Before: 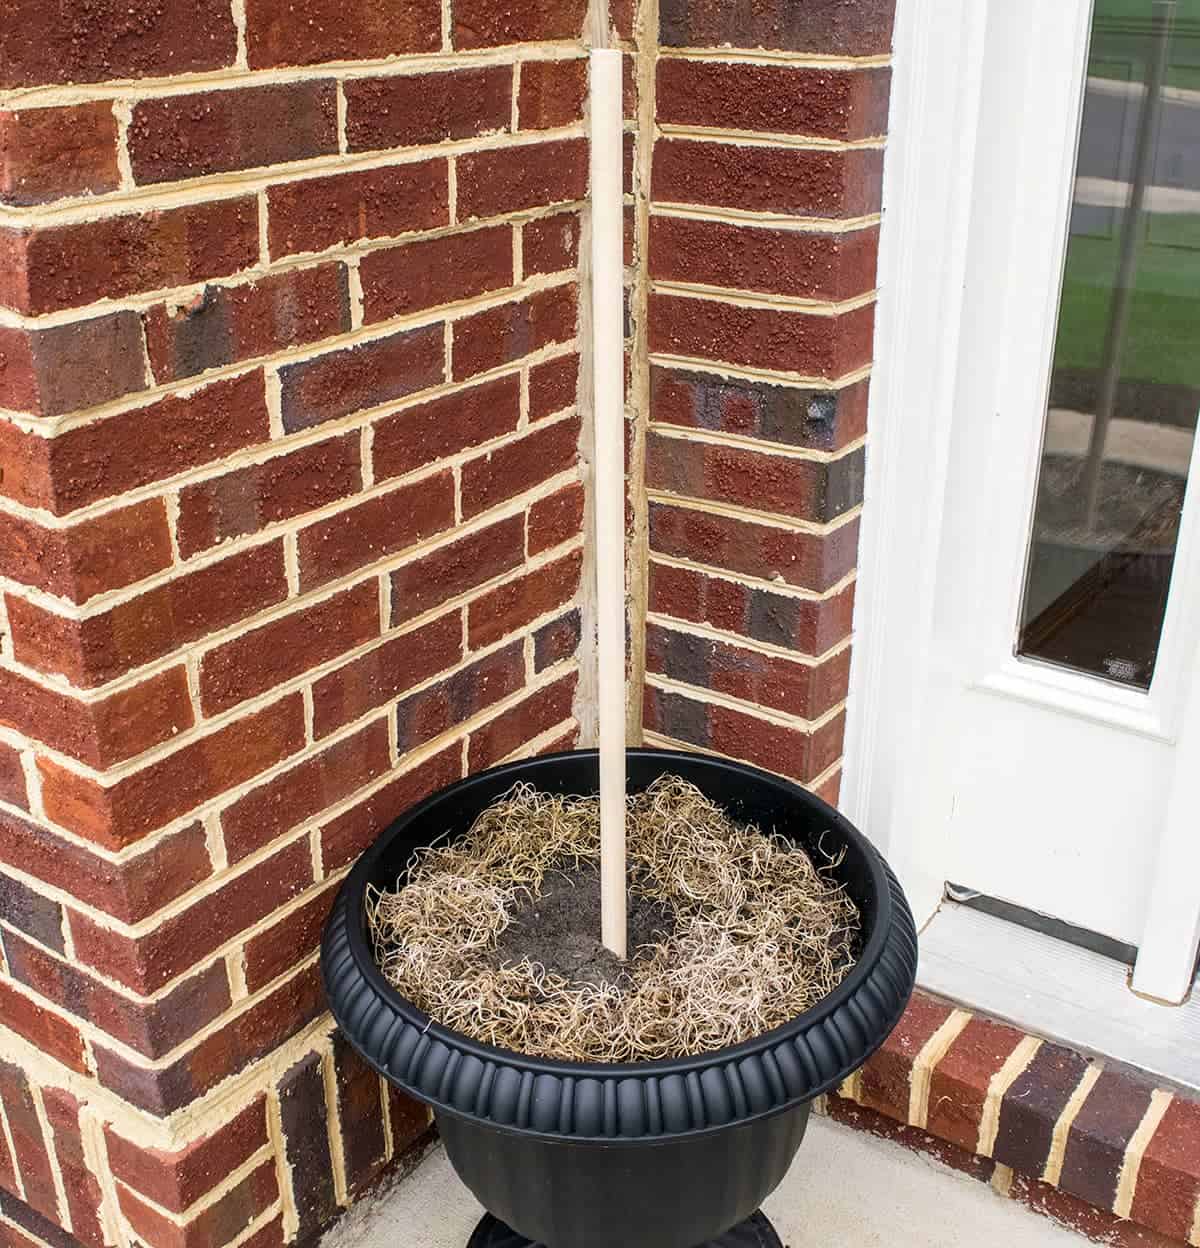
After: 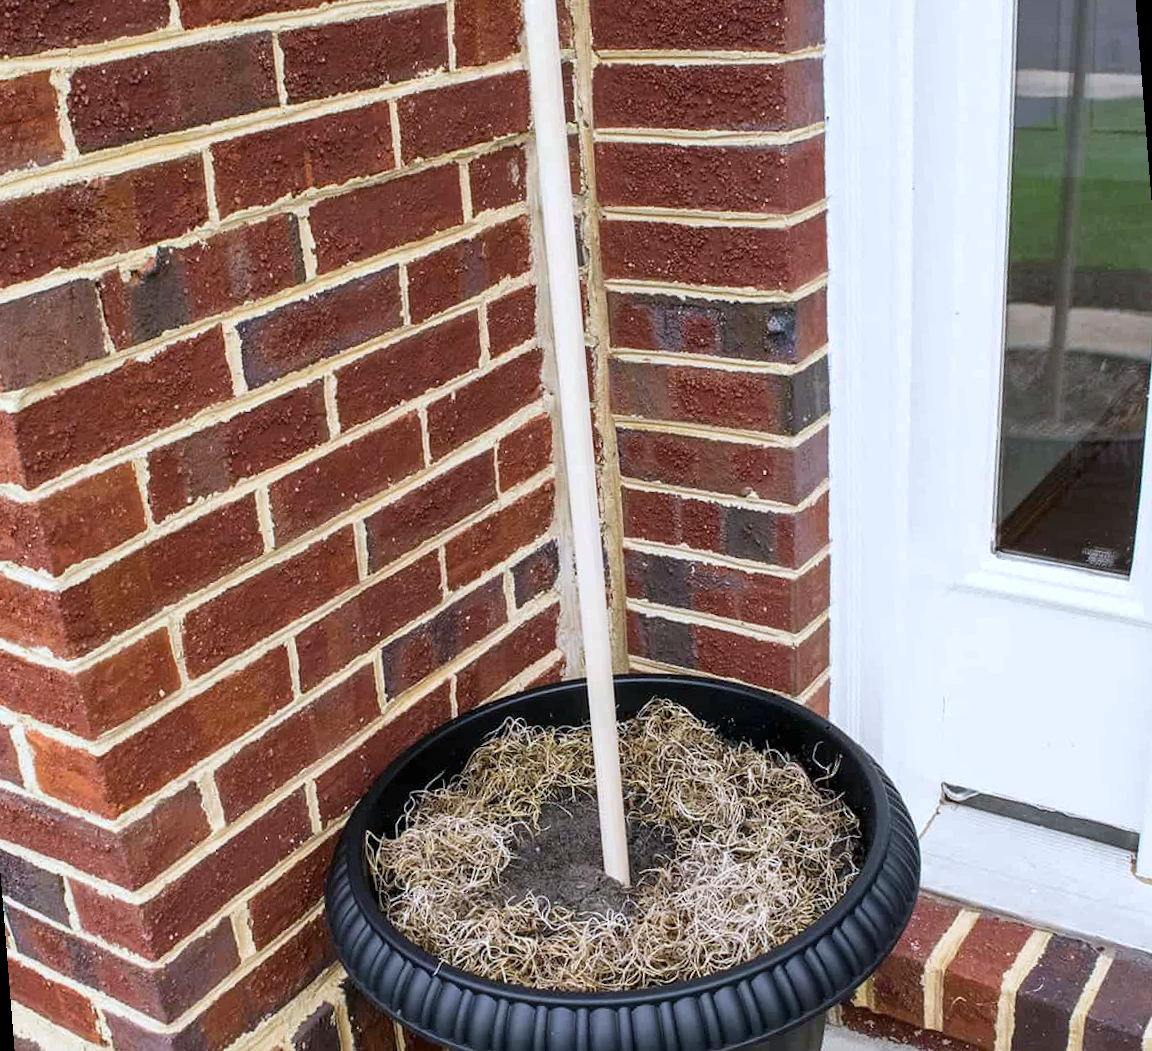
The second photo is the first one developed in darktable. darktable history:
white balance: red 0.954, blue 1.079
crop and rotate: top 0%, bottom 5.097%
rotate and perspective: rotation -4.57°, crop left 0.054, crop right 0.944, crop top 0.087, crop bottom 0.914
